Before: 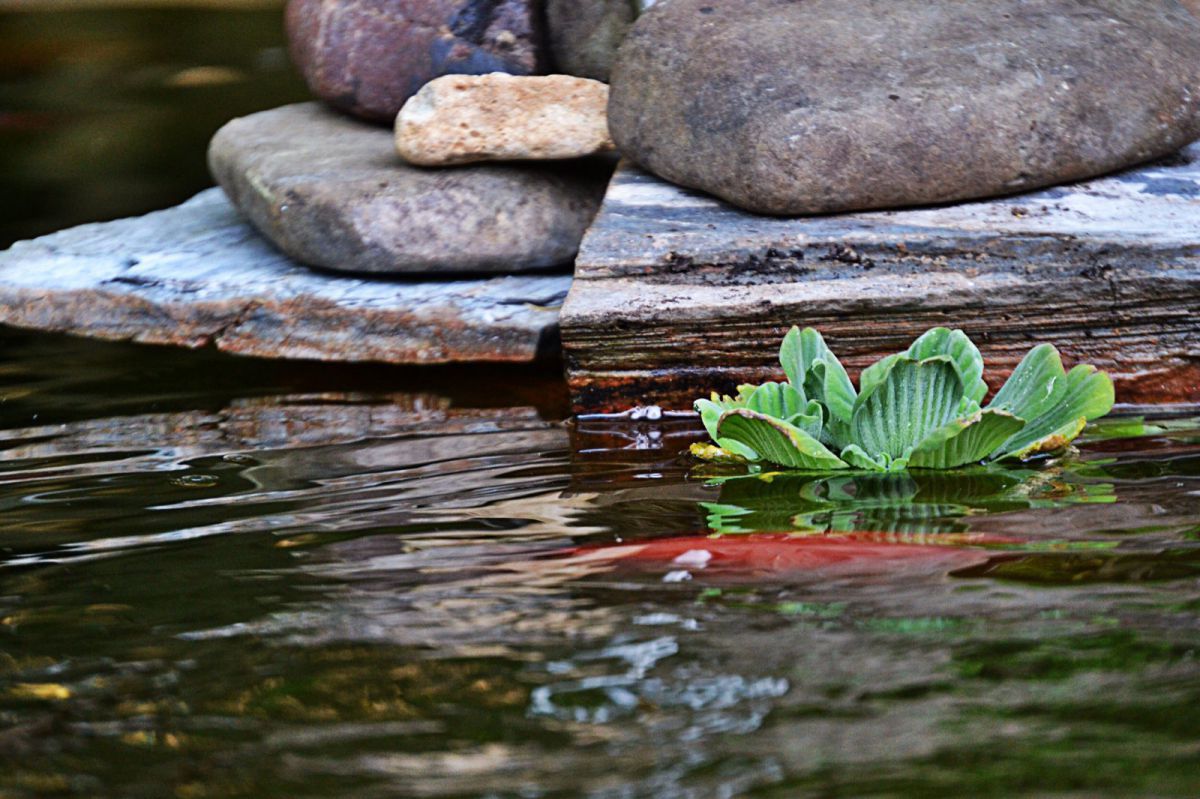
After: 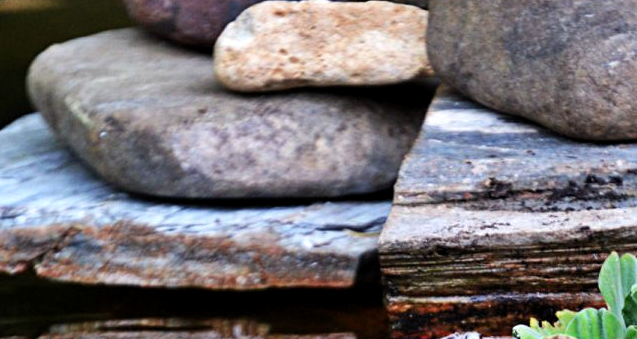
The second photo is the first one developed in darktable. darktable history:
exposure: compensate highlight preservation false
levels: black 8.55%, levels [0.016, 0.492, 0.969]
crop: left 15.101%, top 9.274%, right 31.244%, bottom 48.189%
